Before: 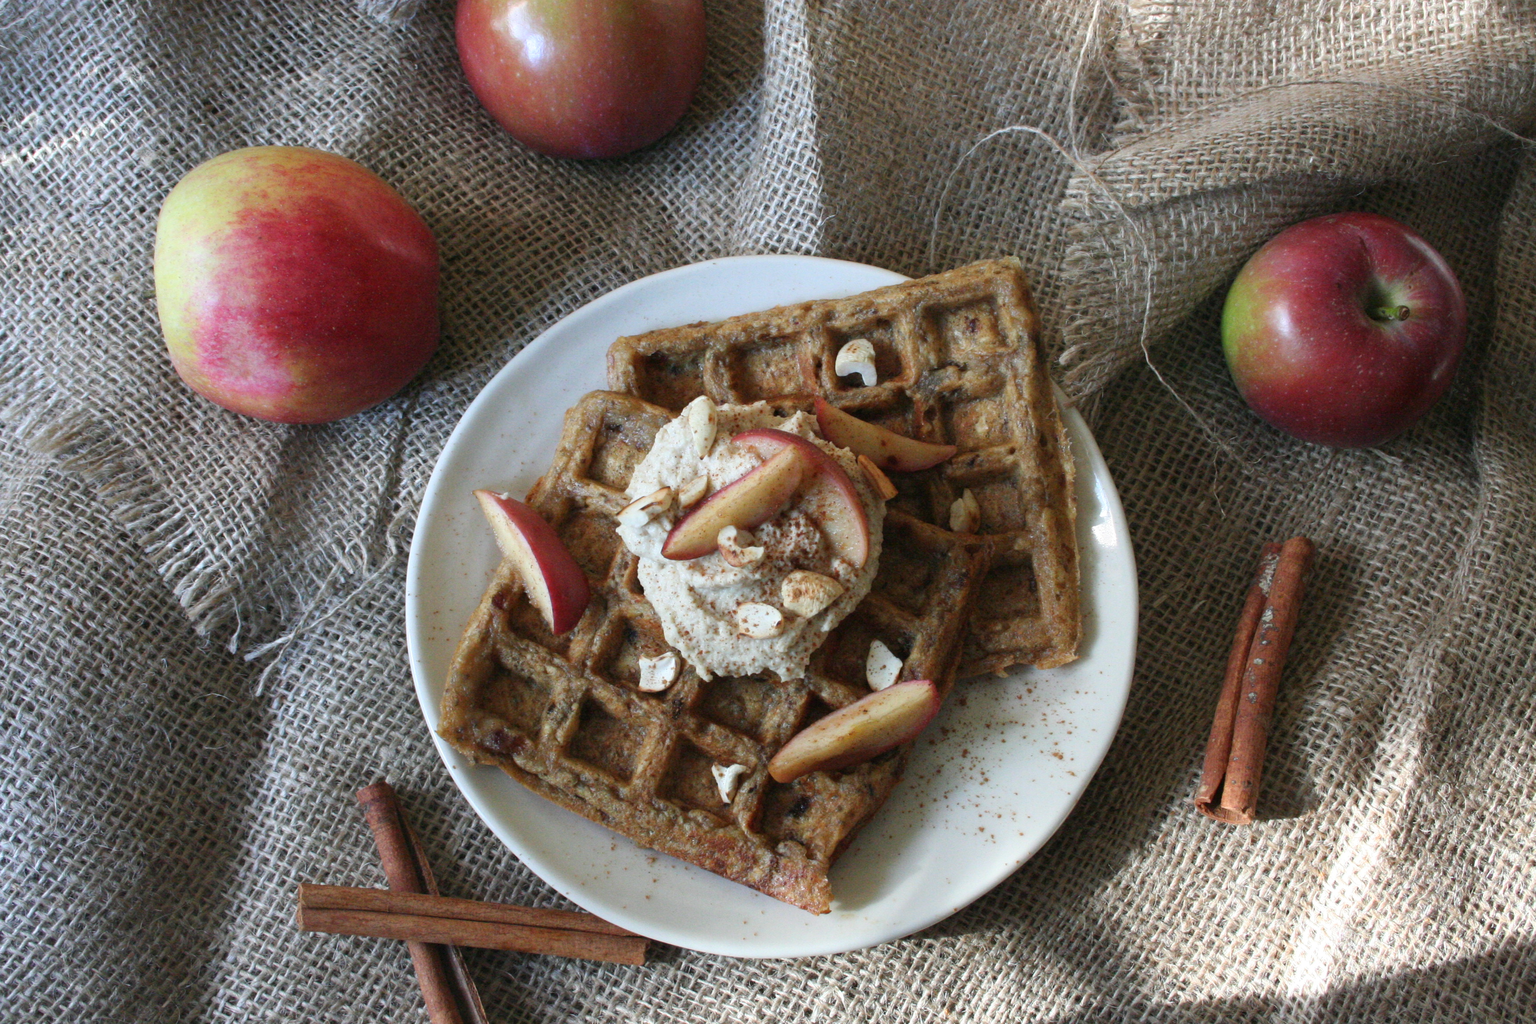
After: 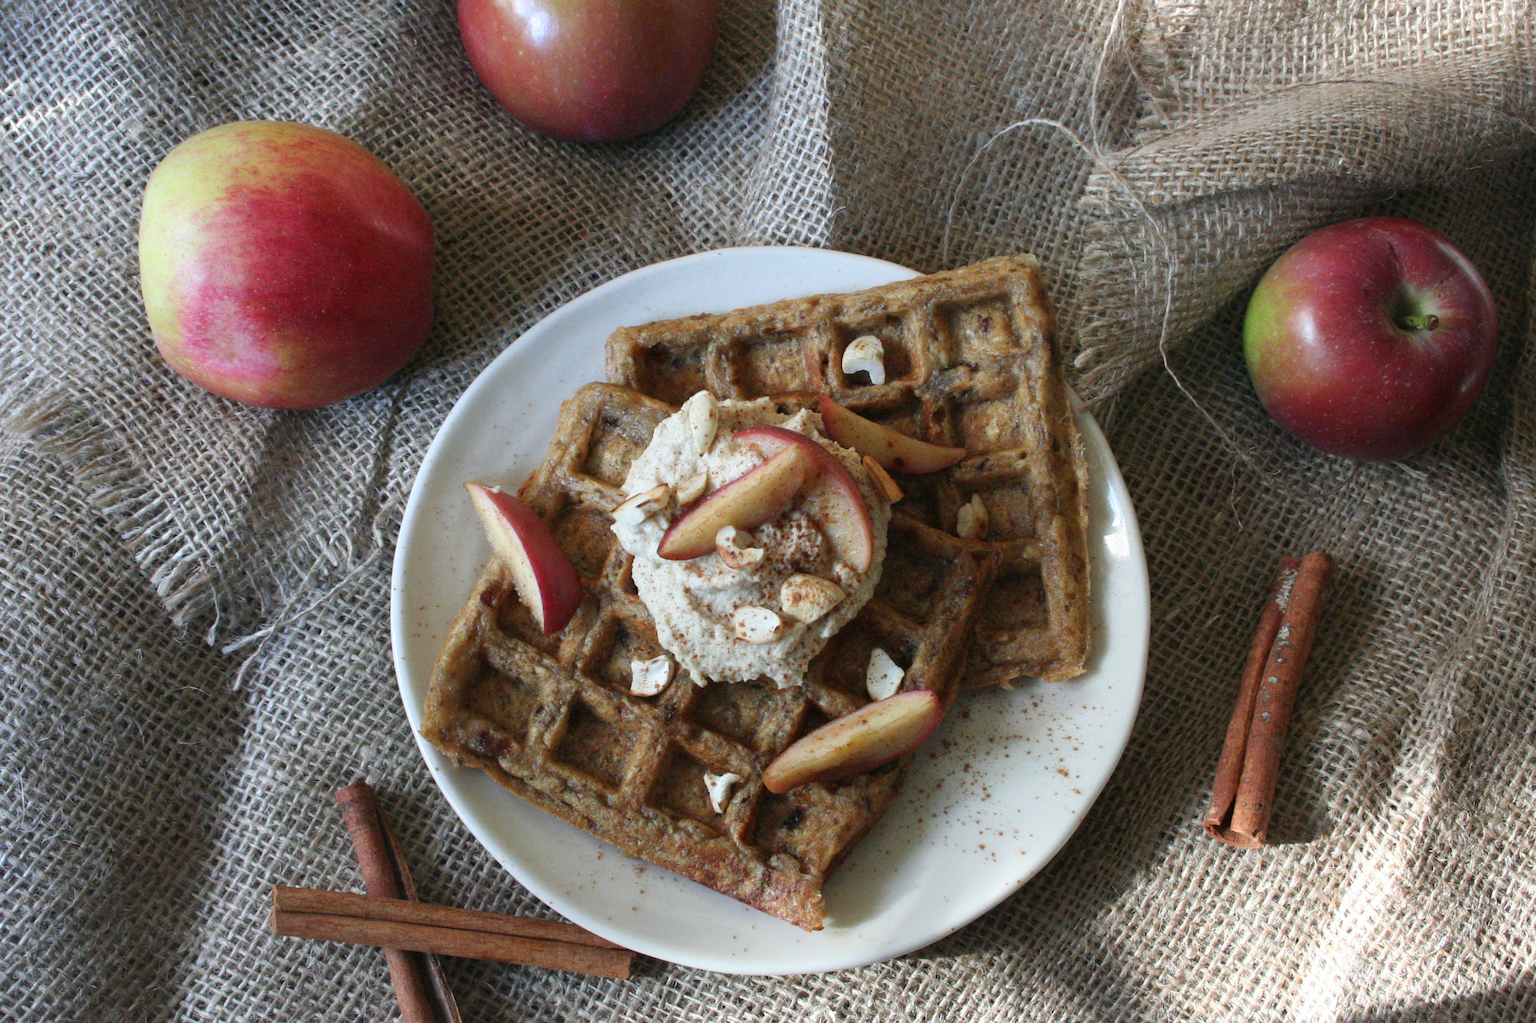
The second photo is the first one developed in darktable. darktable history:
crop and rotate: angle -1.4°
